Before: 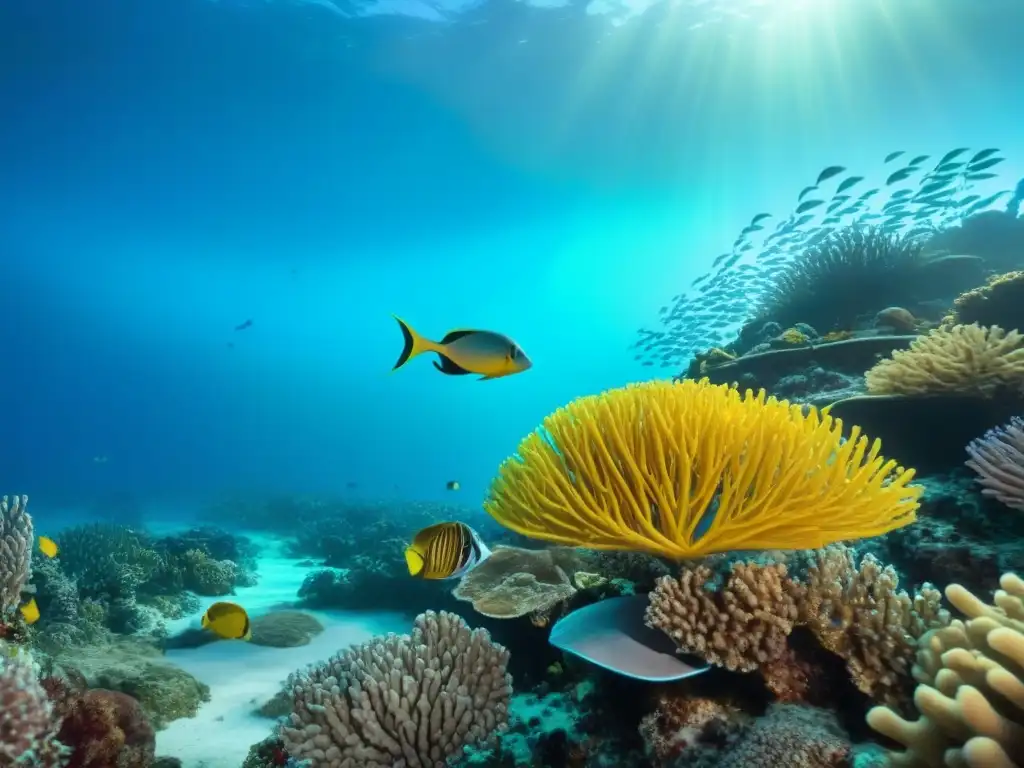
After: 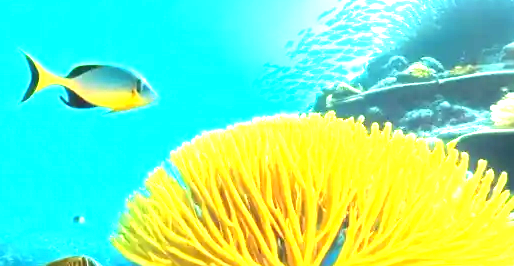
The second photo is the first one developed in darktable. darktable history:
exposure: black level correction 0, exposure 2.327 EV, compensate exposure bias true, compensate highlight preservation false
crop: left 36.607%, top 34.735%, right 13.146%, bottom 30.611%
